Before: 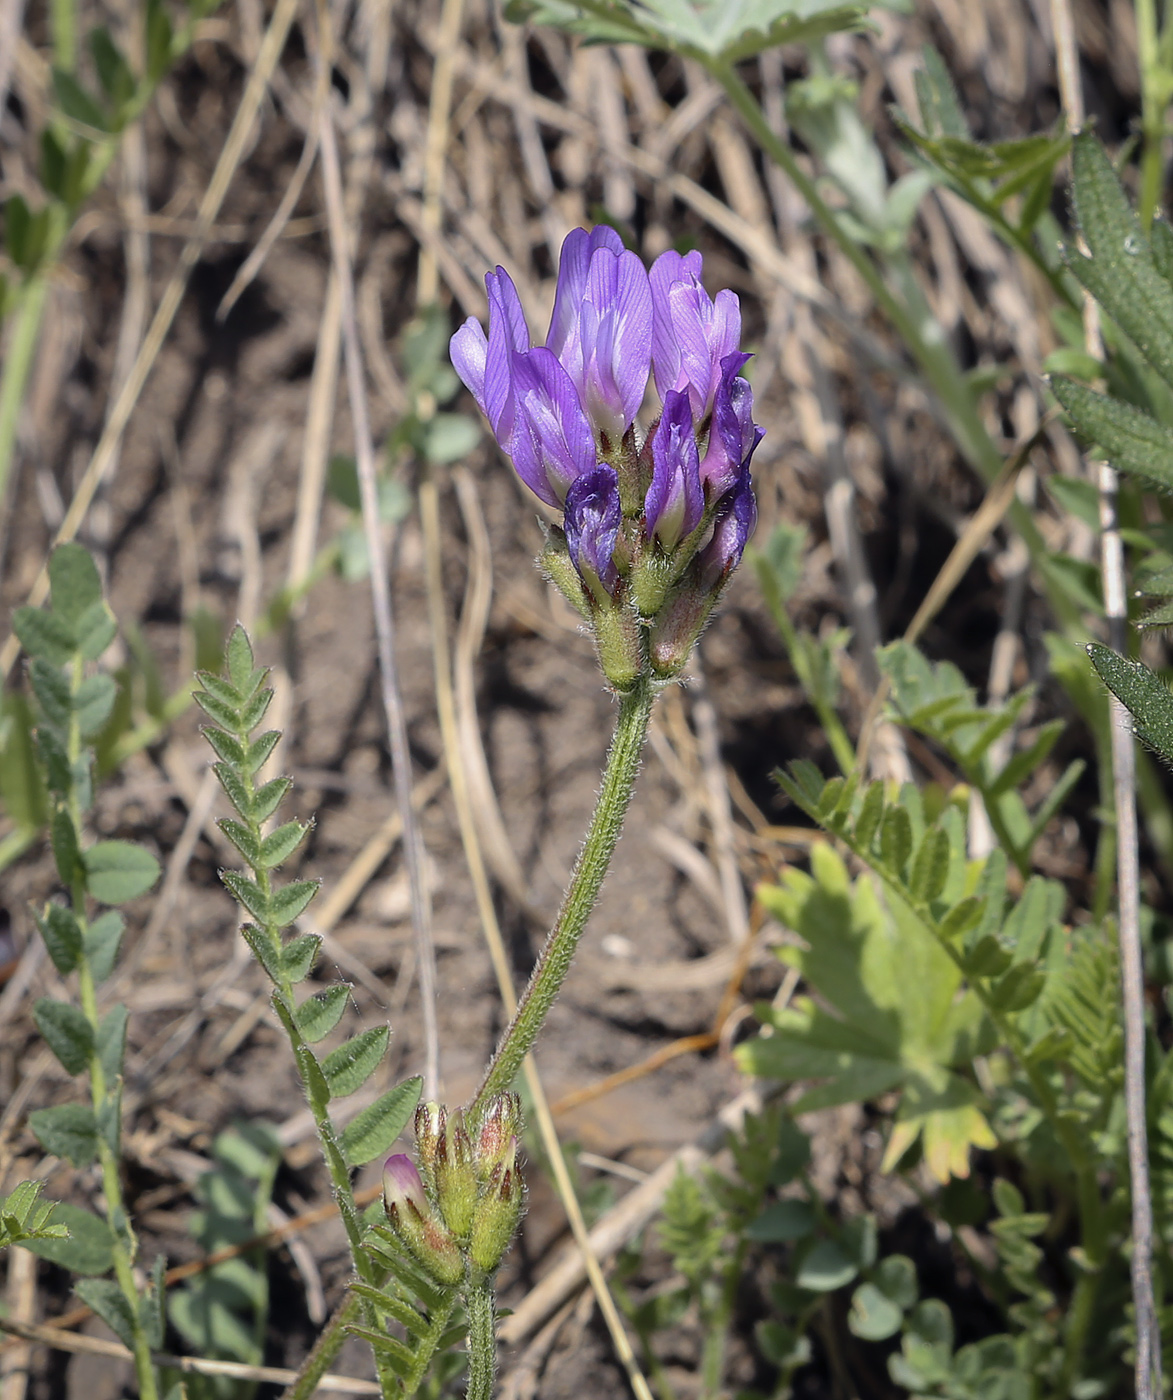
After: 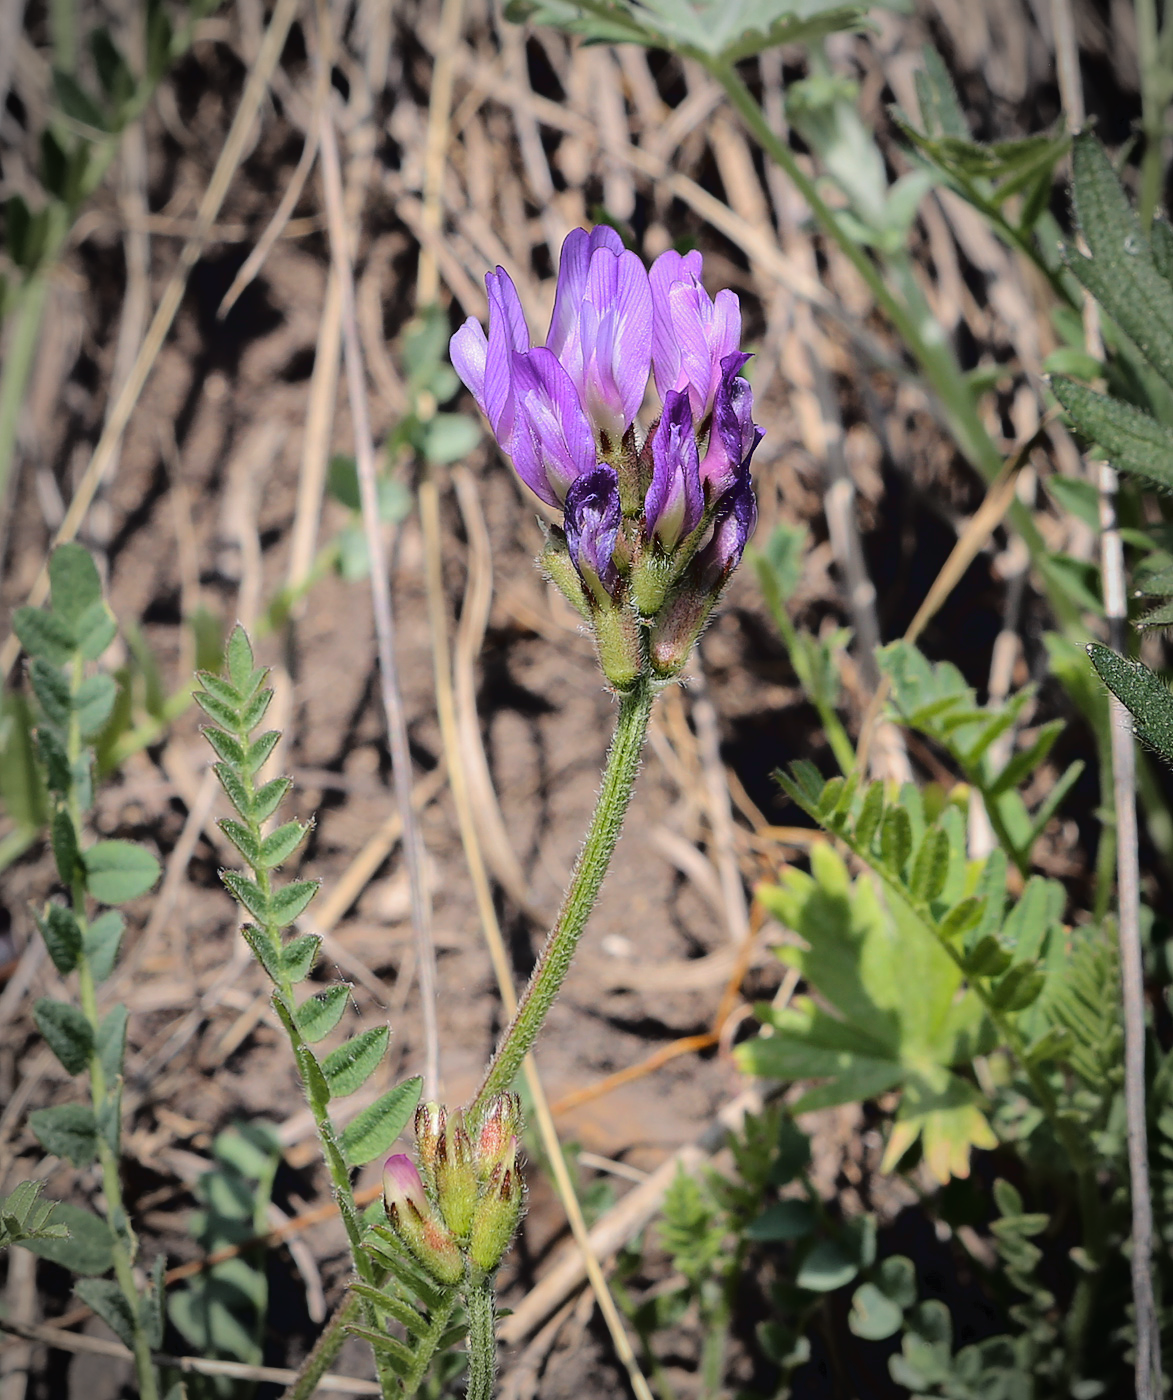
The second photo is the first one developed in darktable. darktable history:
tone curve: curves: ch0 [(0, 0) (0.003, 0.041) (0.011, 0.042) (0.025, 0.041) (0.044, 0.043) (0.069, 0.048) (0.1, 0.059) (0.136, 0.079) (0.177, 0.107) (0.224, 0.152) (0.277, 0.235) (0.335, 0.331) (0.399, 0.427) (0.468, 0.512) (0.543, 0.595) (0.623, 0.668) (0.709, 0.736) (0.801, 0.813) (0.898, 0.891) (1, 1)], color space Lab, linked channels, preserve colors none
vignetting: automatic ratio true
